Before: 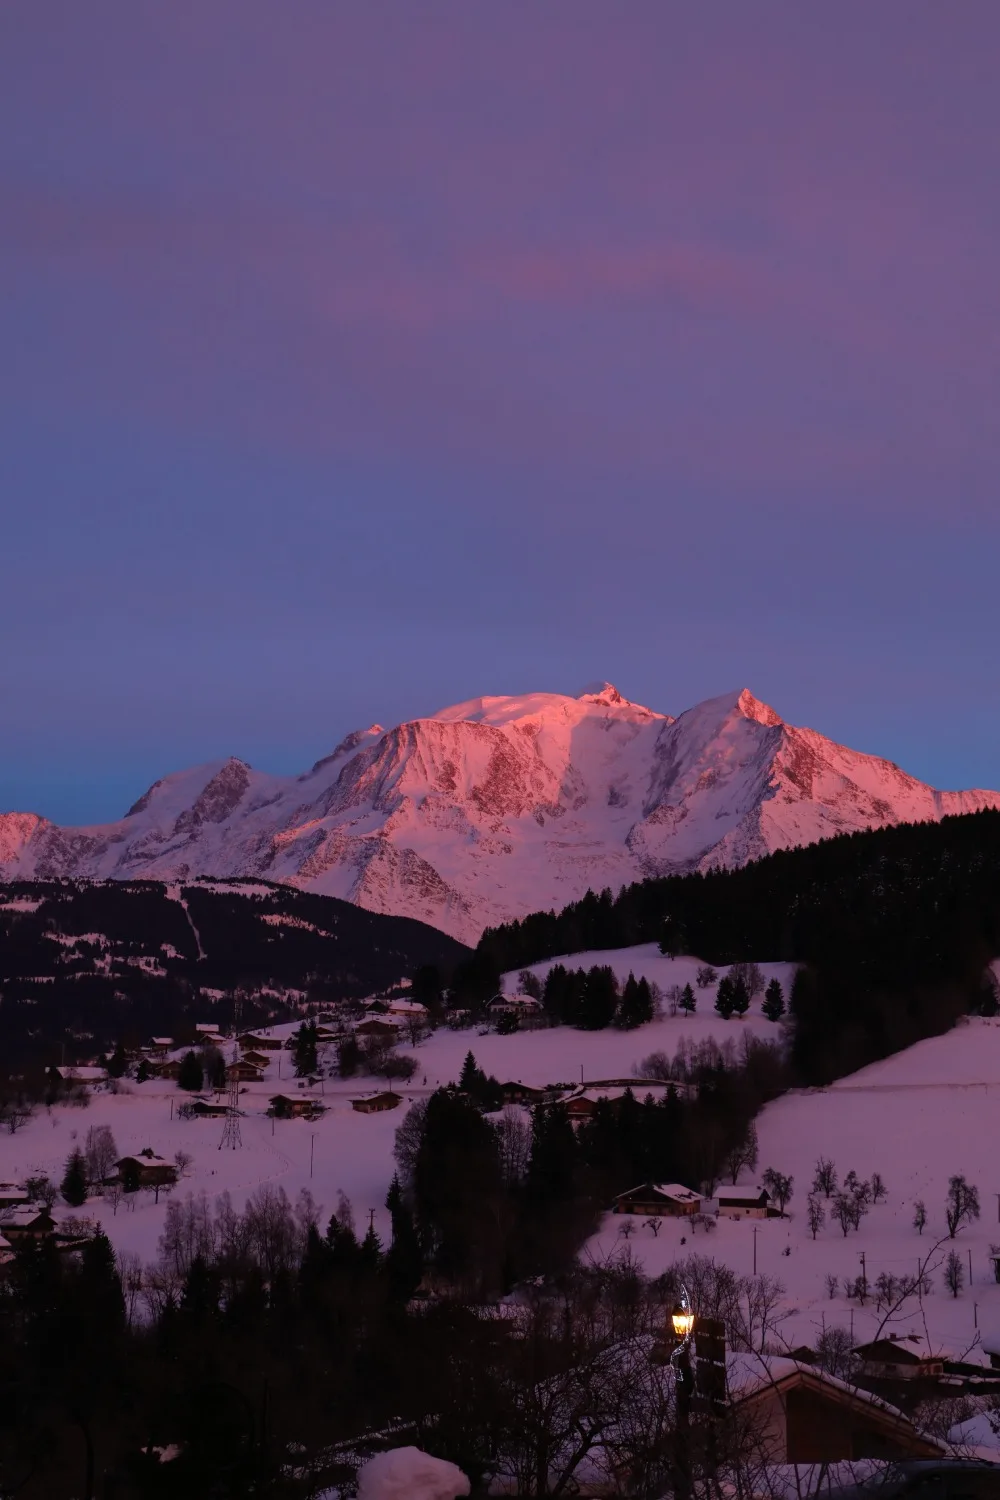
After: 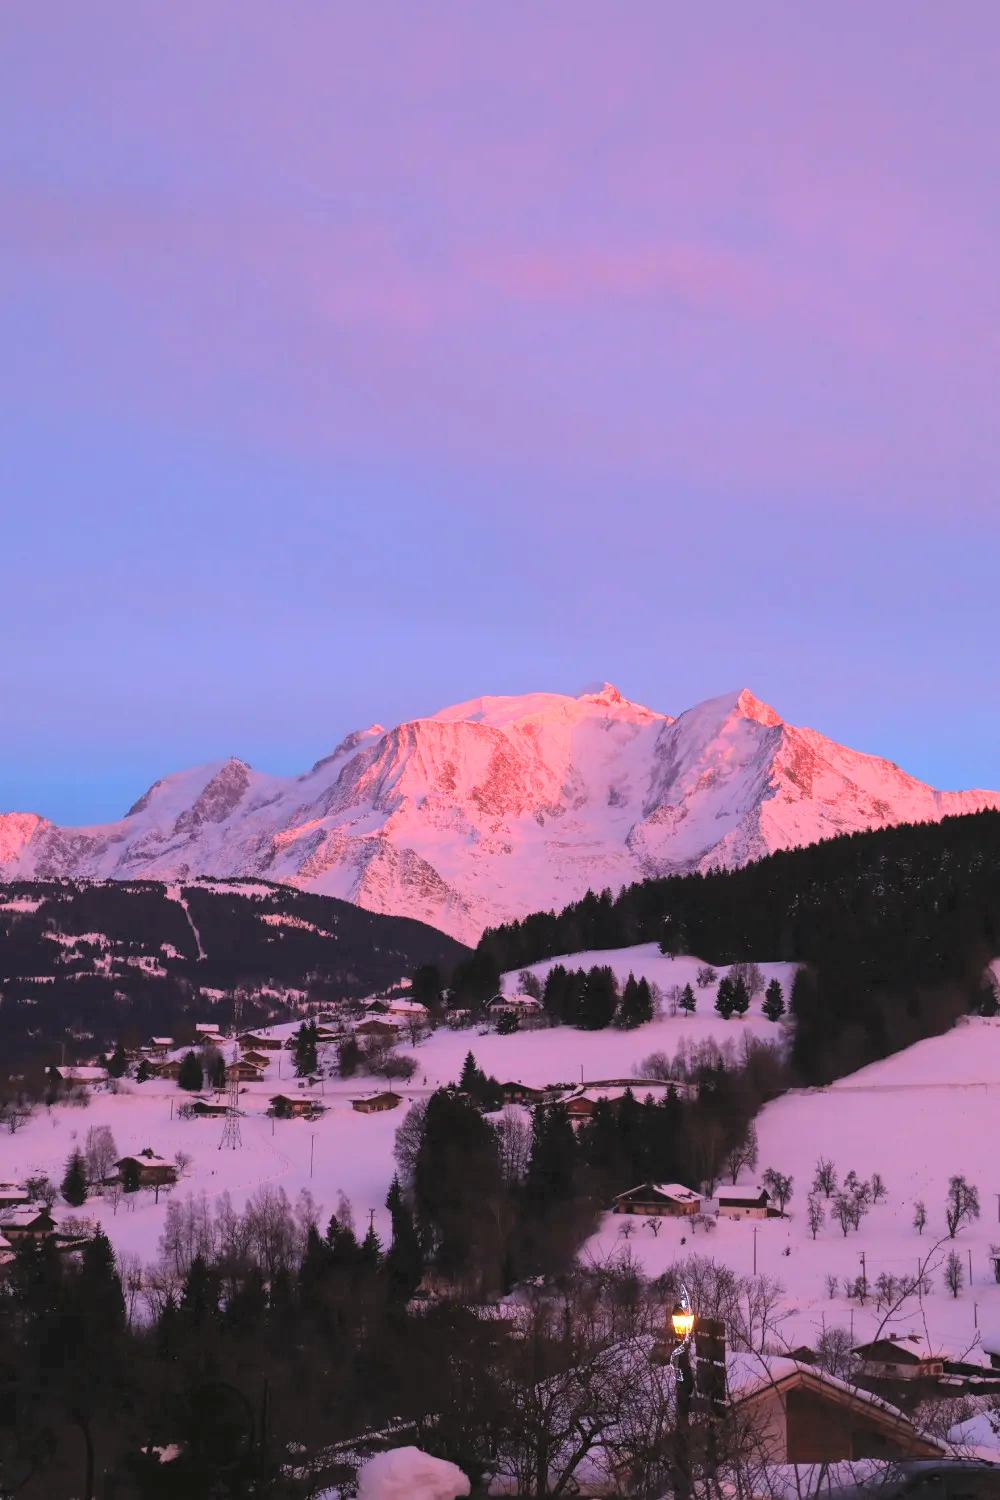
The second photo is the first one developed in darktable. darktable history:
contrast brightness saturation: contrast 0.1, brightness 0.3, saturation 0.14
exposure: black level correction 0, exposure 0.7 EV, compensate exposure bias true, compensate highlight preservation false
